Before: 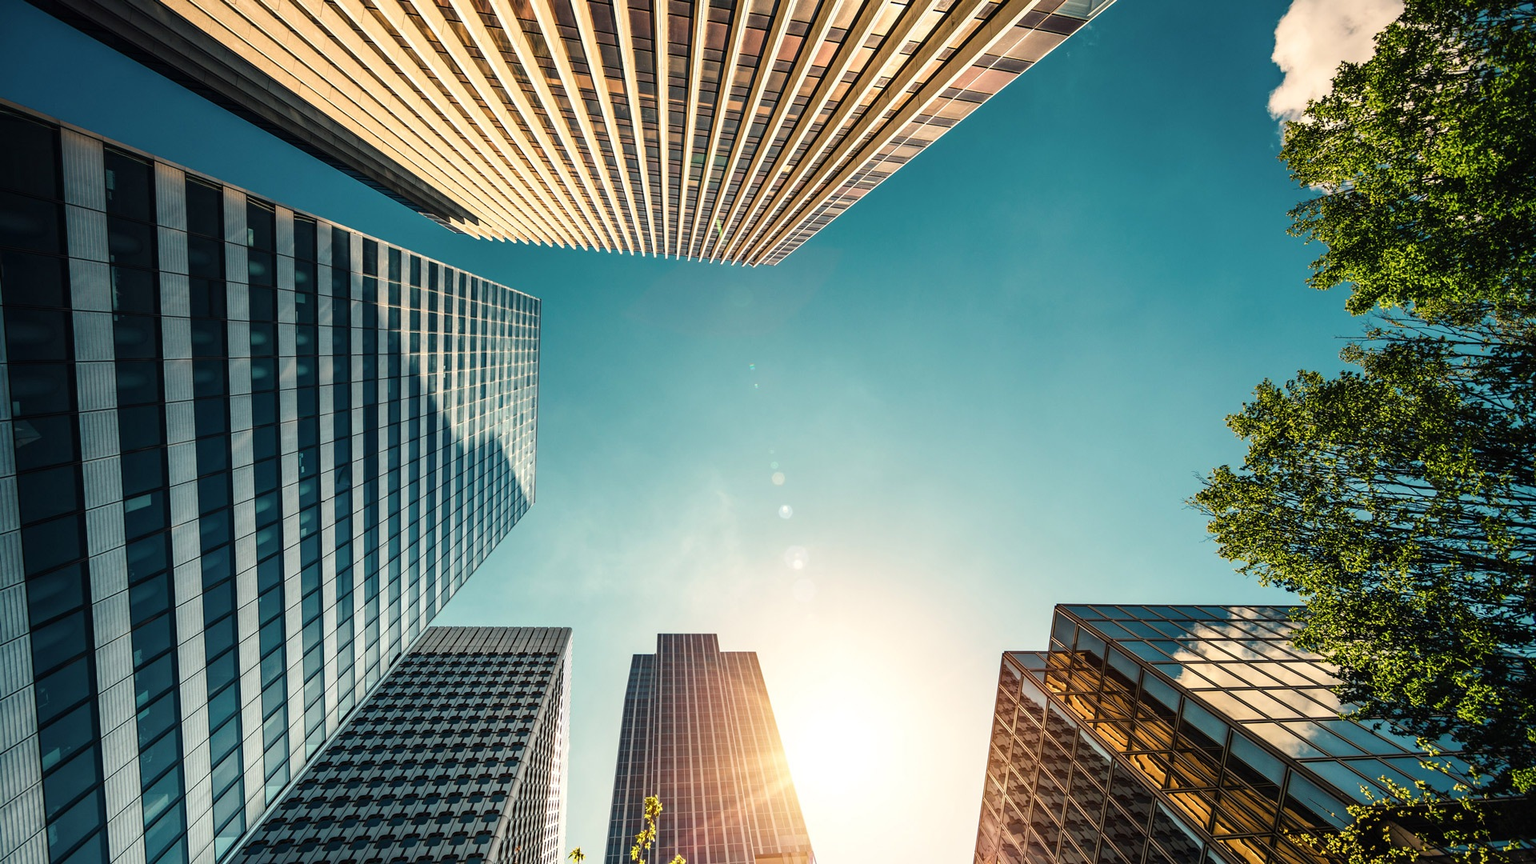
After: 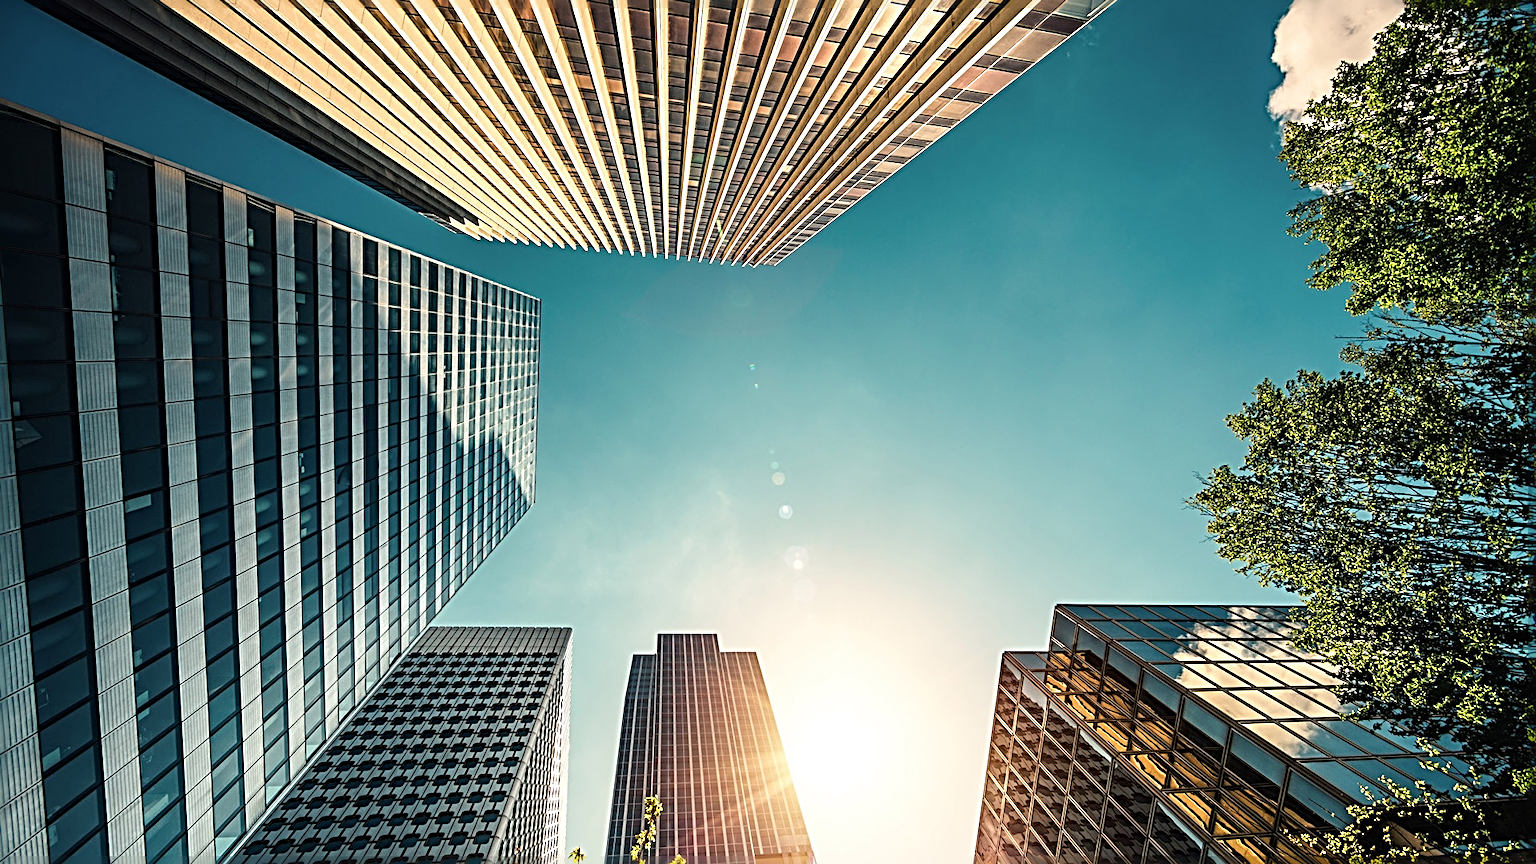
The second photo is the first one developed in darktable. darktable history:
sharpen: radius 3.69, amount 0.928
color correction: highlights a* -0.182, highlights b* -0.124
